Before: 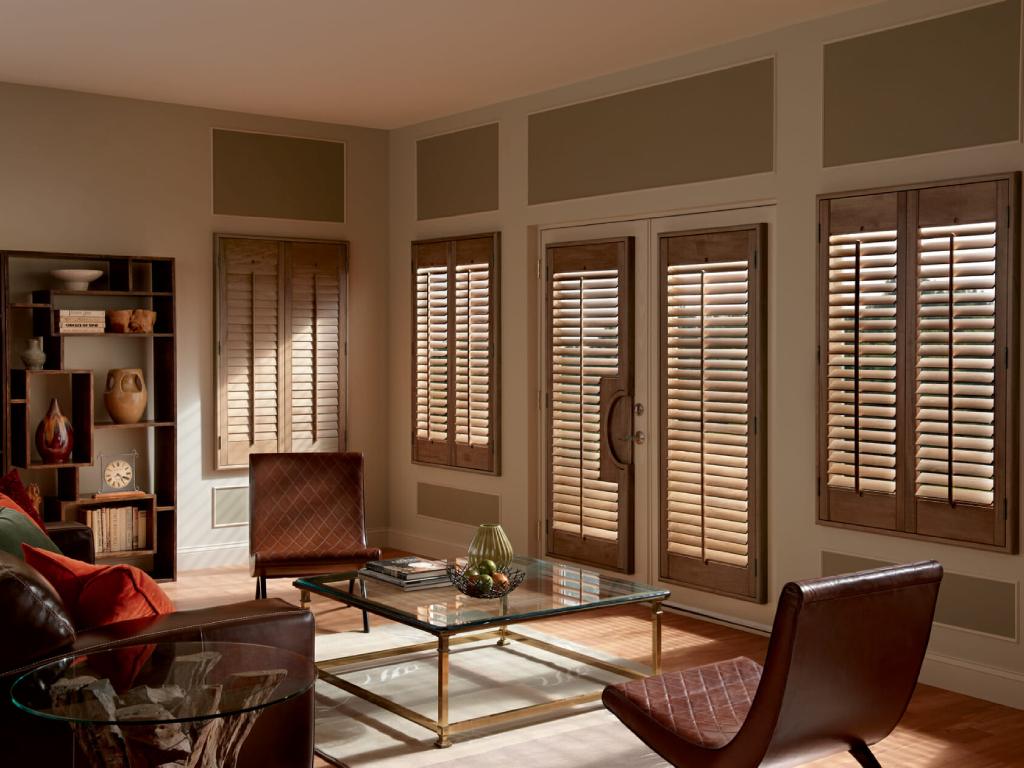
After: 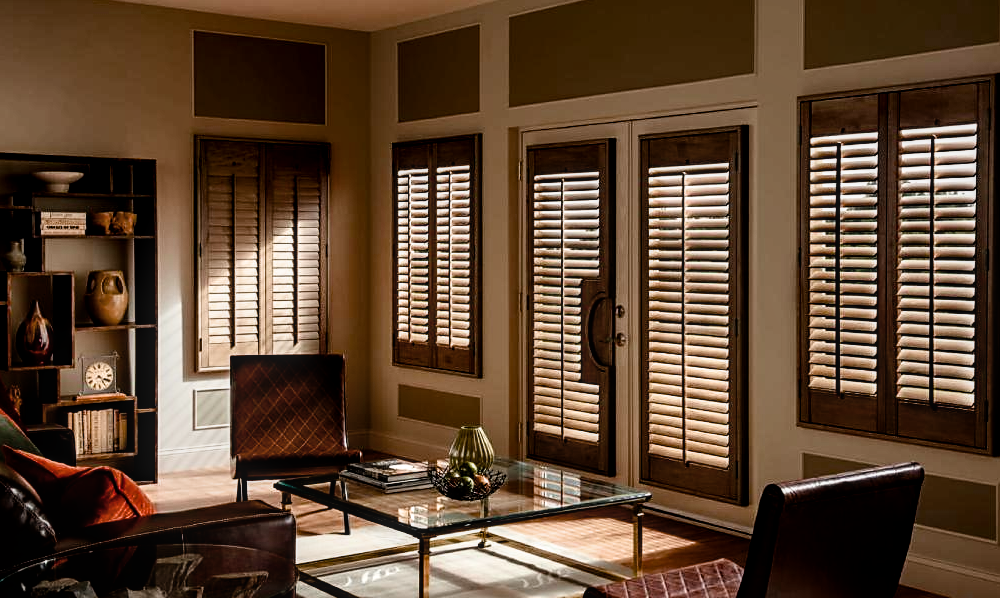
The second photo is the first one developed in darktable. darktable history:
color balance rgb: perceptual saturation grading › global saturation 13.782%, perceptual saturation grading › highlights -25.714%, perceptual saturation grading › shadows 24.97%, saturation formula JzAzBz (2021)
local contrast: on, module defaults
crop and rotate: left 1.95%, top 12.781%, right 0.299%, bottom 9.229%
sharpen: radius 1.858, amount 0.415, threshold 1.681
filmic rgb: black relative exposure -6.37 EV, white relative exposure 2.42 EV, threshold 3.04 EV, target white luminance 99.977%, hardness 5.31, latitude 1.02%, contrast 1.424, highlights saturation mix 1.68%, enable highlight reconstruction true
